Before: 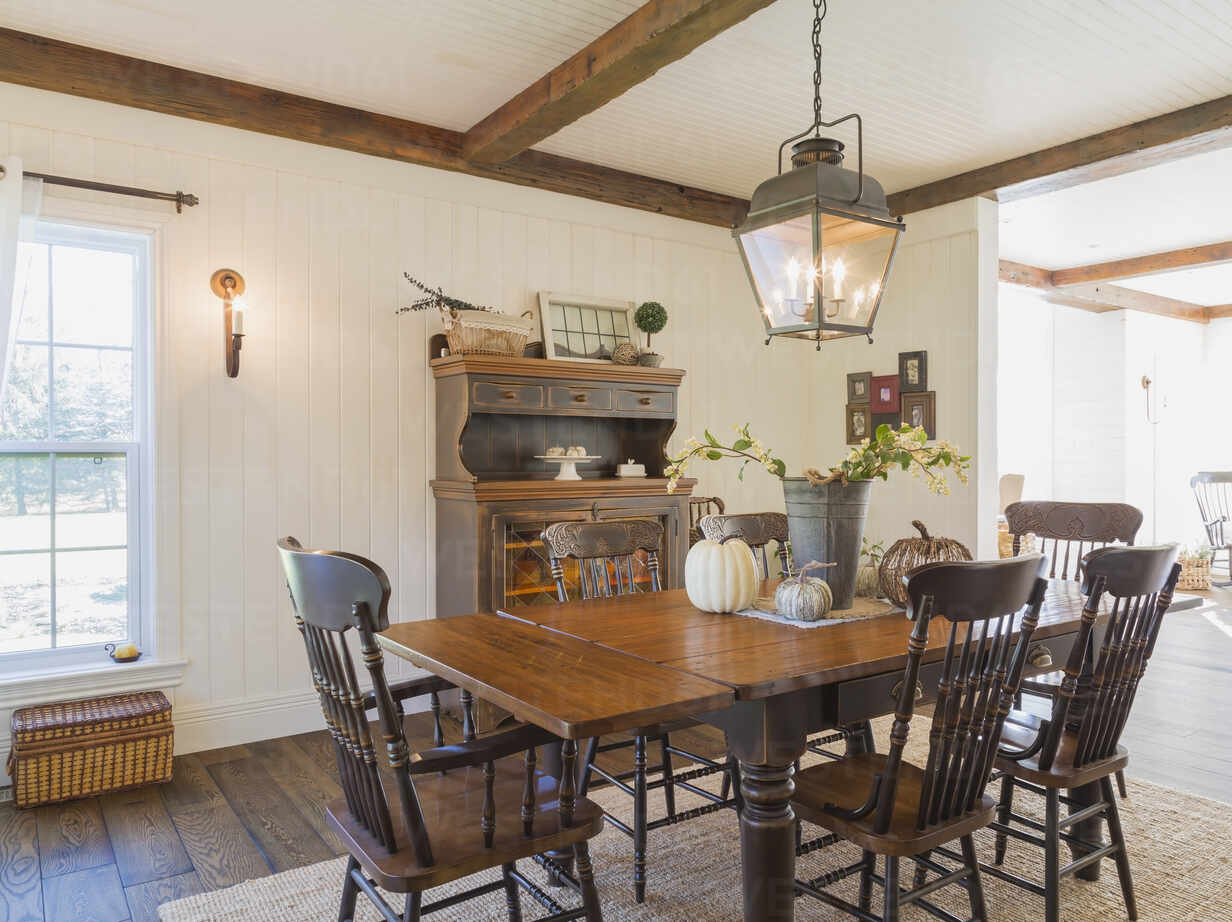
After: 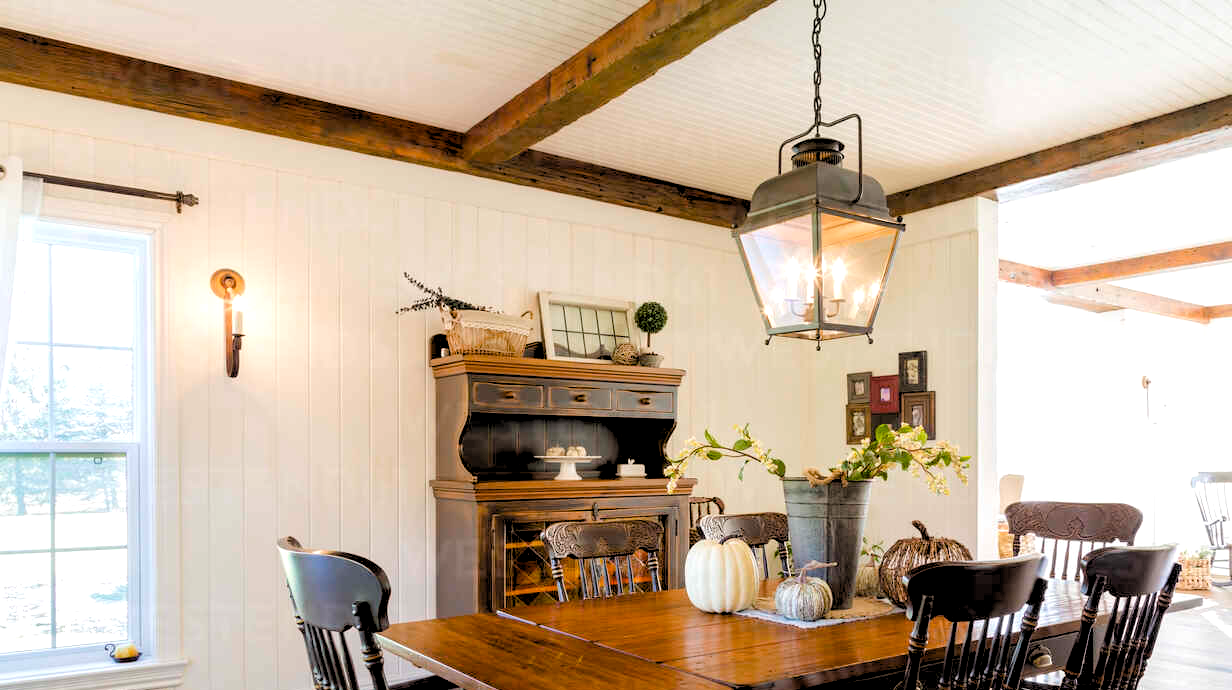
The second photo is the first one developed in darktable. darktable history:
crop: bottom 24.967%
color balance rgb: global offset › luminance -0.51%, perceptual saturation grading › global saturation 27.53%, perceptual saturation grading › highlights -25%, perceptual saturation grading › shadows 25%, perceptual brilliance grading › highlights 6.62%, perceptual brilliance grading › mid-tones 17.07%, perceptual brilliance grading › shadows -5.23%
rgb levels: levels [[0.034, 0.472, 0.904], [0, 0.5, 1], [0, 0.5, 1]]
